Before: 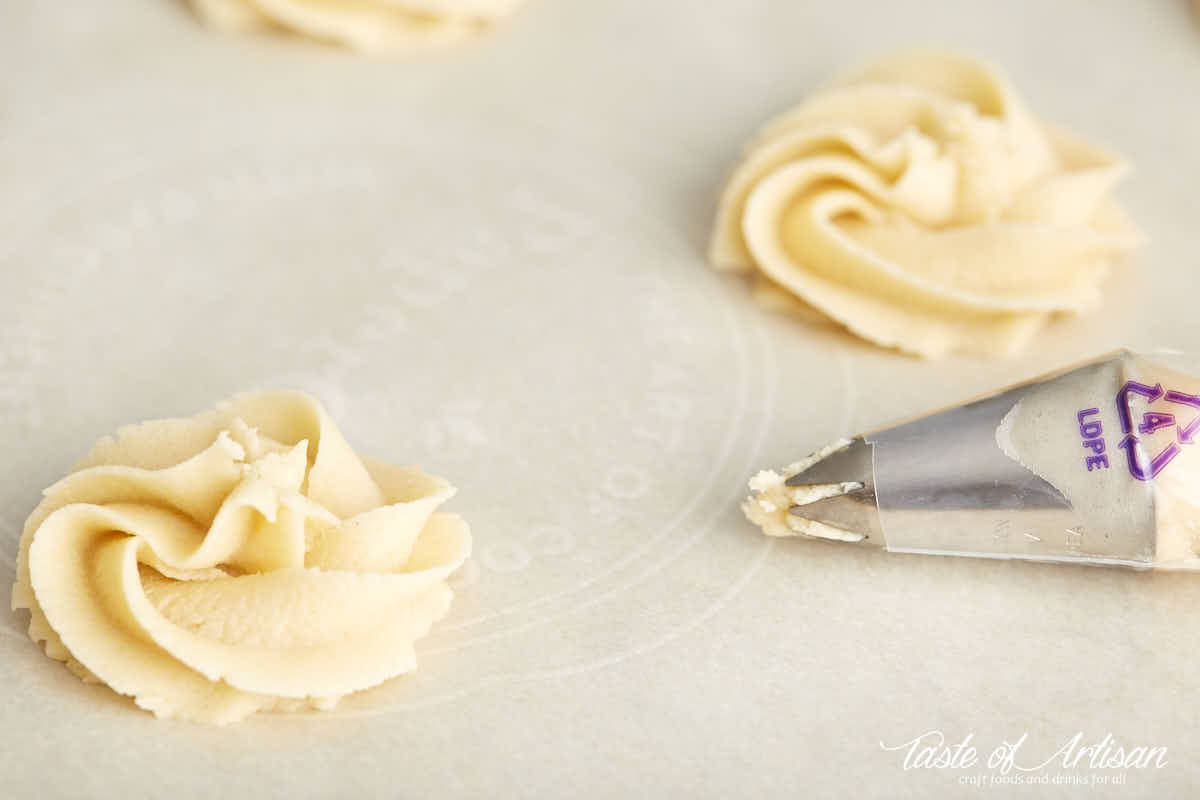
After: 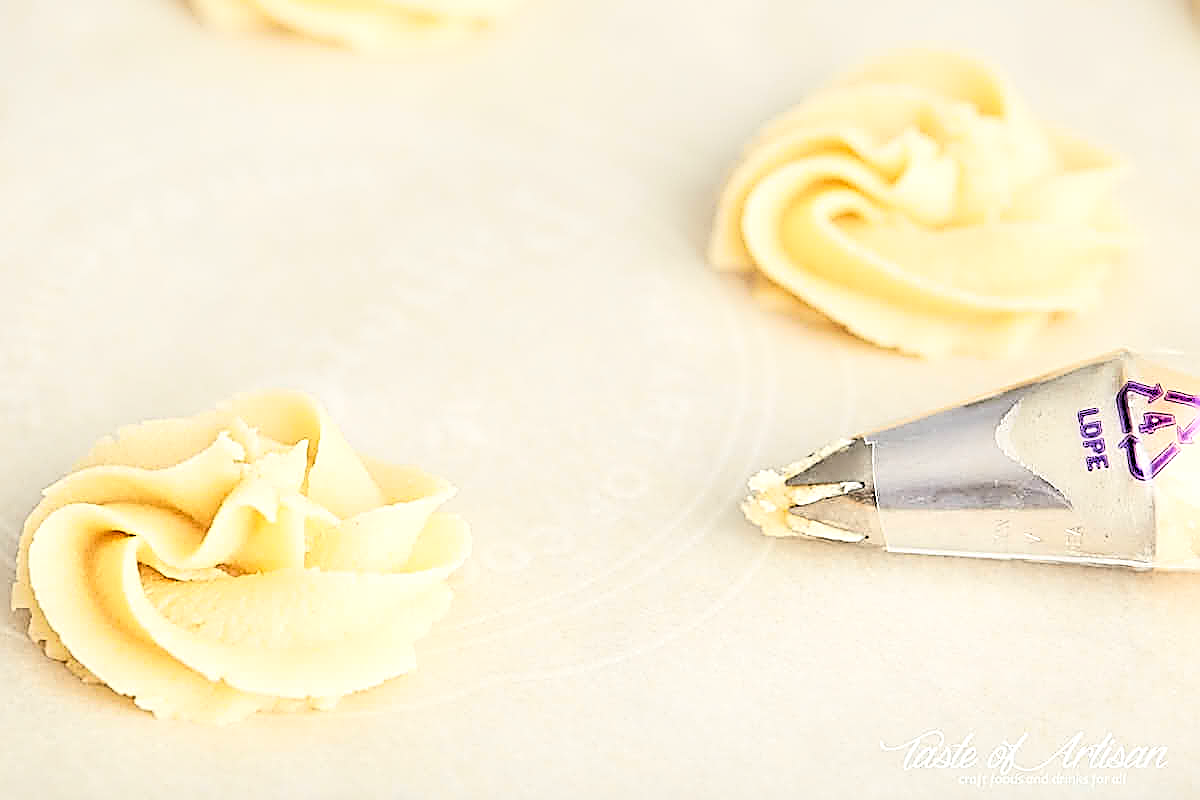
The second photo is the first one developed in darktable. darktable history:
rgb levels: levels [[0.013, 0.434, 0.89], [0, 0.5, 1], [0, 0.5, 1]]
tone equalizer: on, module defaults
sharpen: amount 2
contrast brightness saturation: contrast 0.2, brightness 0.15, saturation 0.14
